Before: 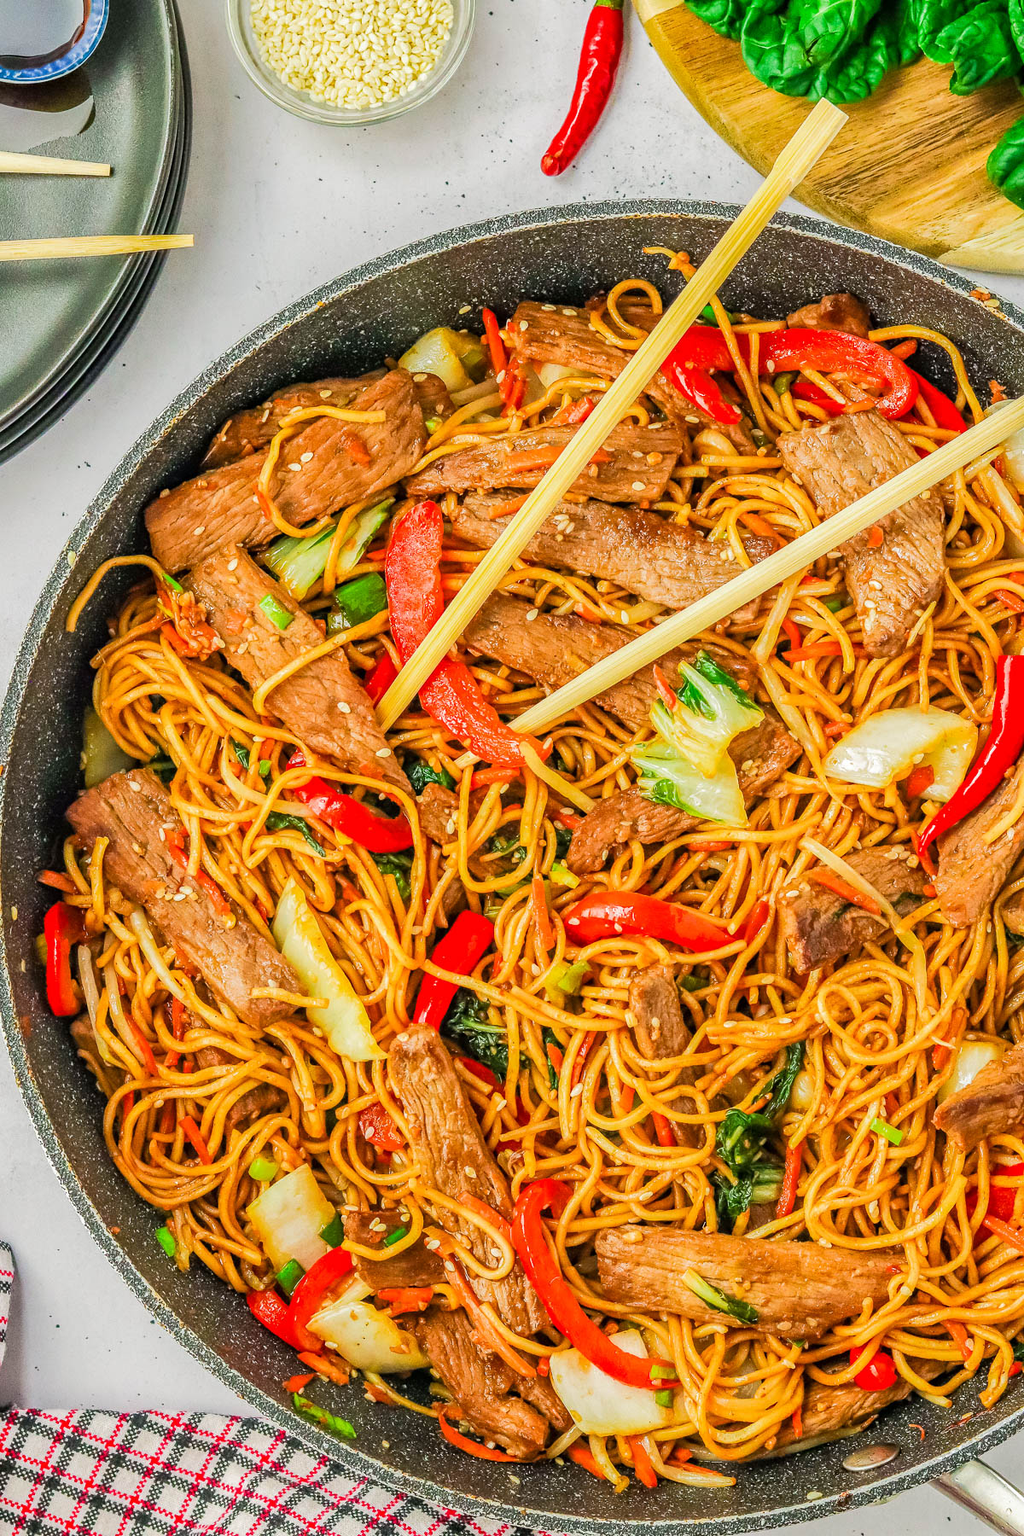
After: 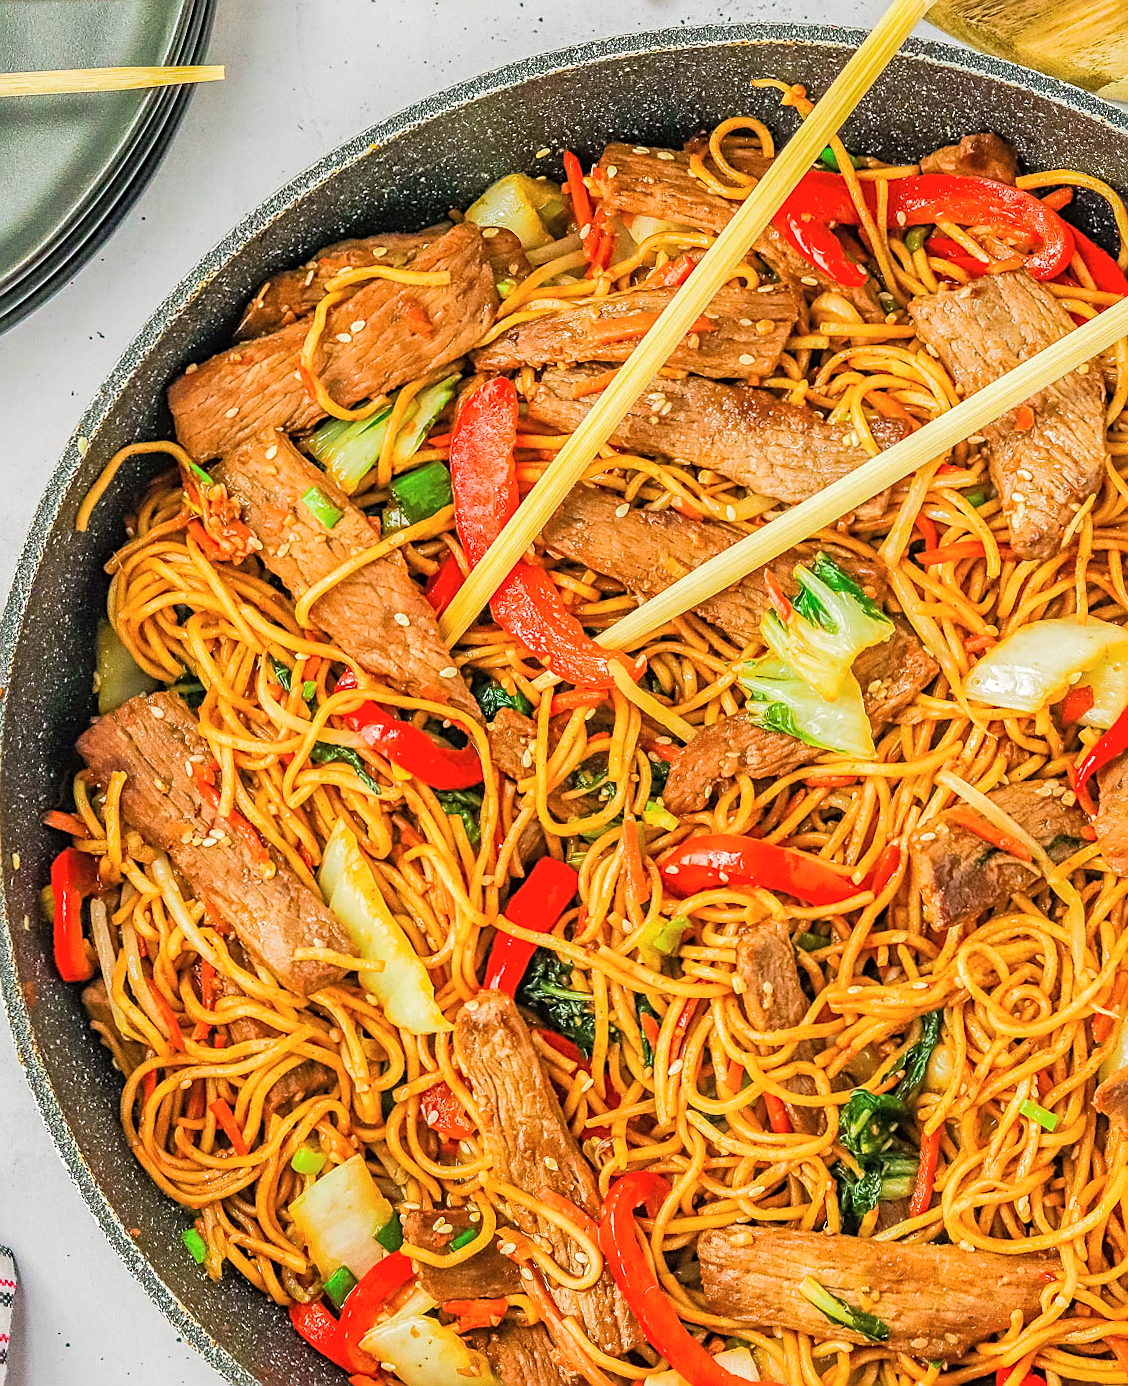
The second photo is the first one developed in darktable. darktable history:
crop and rotate: angle 0.101°, top 11.62%, right 5.67%, bottom 11.138%
sharpen: on, module defaults
contrast brightness saturation: contrast 0.051, brightness 0.063, saturation 0.008
